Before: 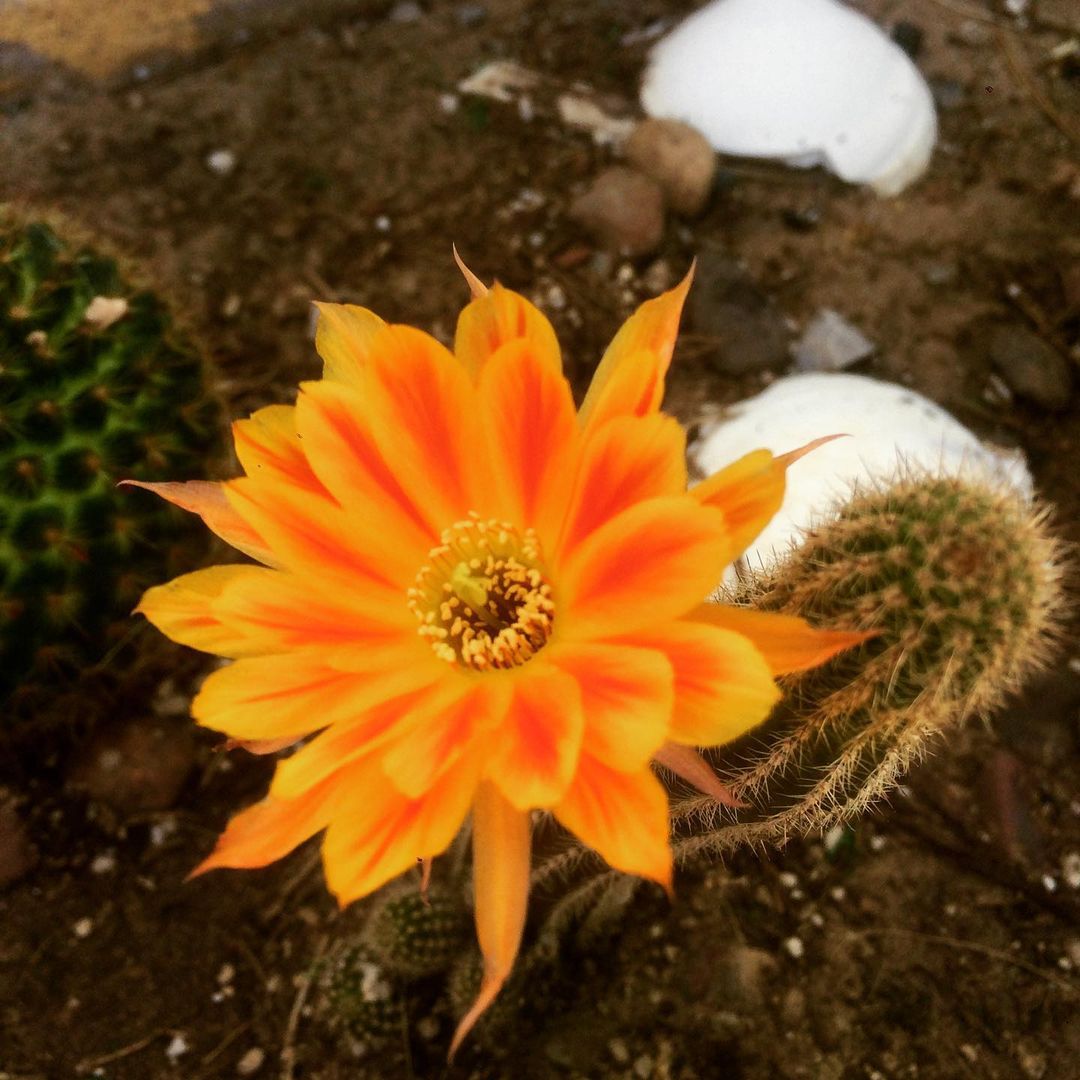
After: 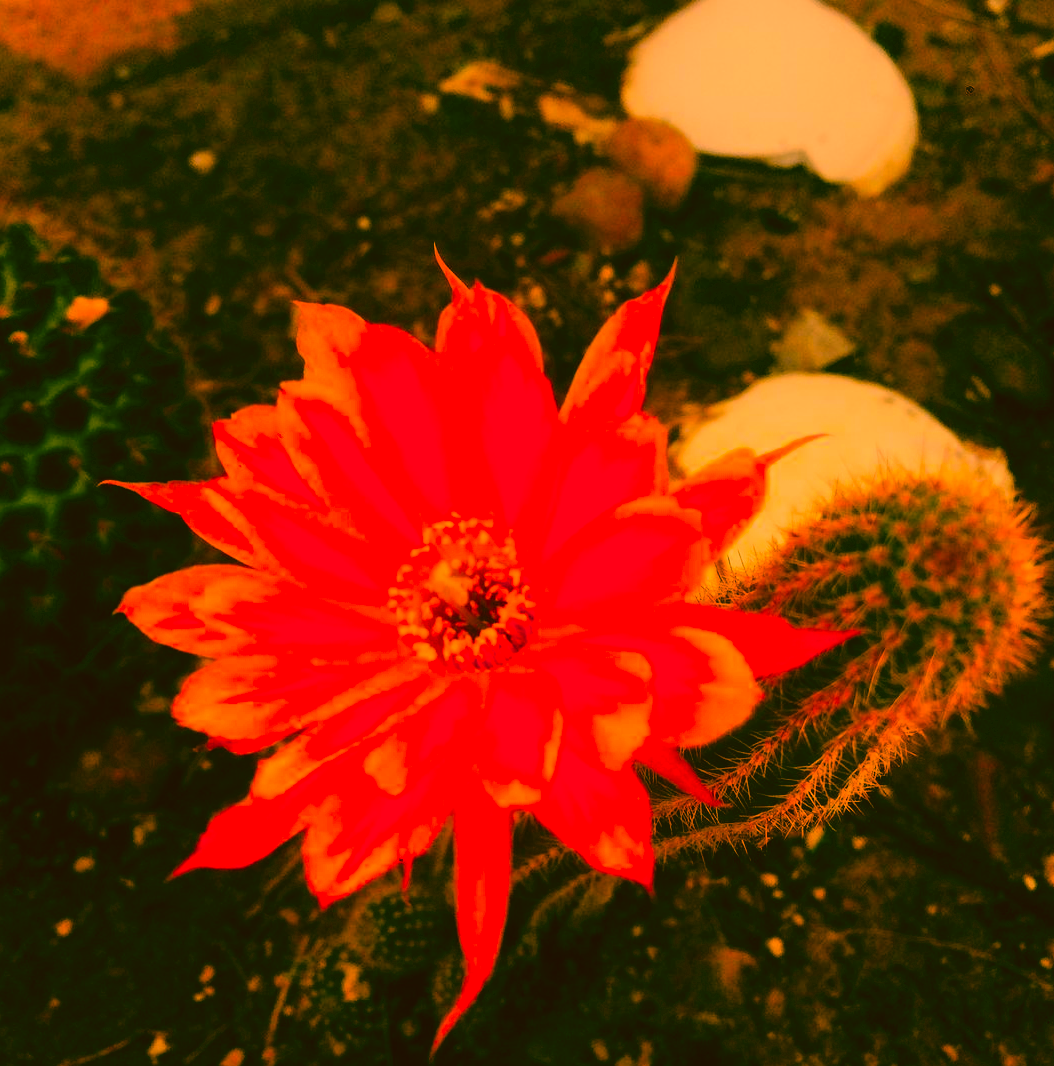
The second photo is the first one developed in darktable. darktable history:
crop and rotate: left 1.774%, right 0.633%, bottom 1.28%
color correction: highlights a* 10.44, highlights b* 30.04, shadows a* 2.73, shadows b* 17.51, saturation 1.72
color balance: lift [1.005, 0.99, 1.007, 1.01], gamma [1, 0.979, 1.011, 1.021], gain [0.923, 1.098, 1.025, 0.902], input saturation 90.45%, contrast 7.73%, output saturation 105.91%
color zones: curves: ch1 [(0.309, 0.524) (0.41, 0.329) (0.508, 0.509)]; ch2 [(0.25, 0.457) (0.75, 0.5)]
velvia: on, module defaults
filmic rgb: black relative exposure -7.65 EV, white relative exposure 4.56 EV, hardness 3.61, color science v6 (2022)
